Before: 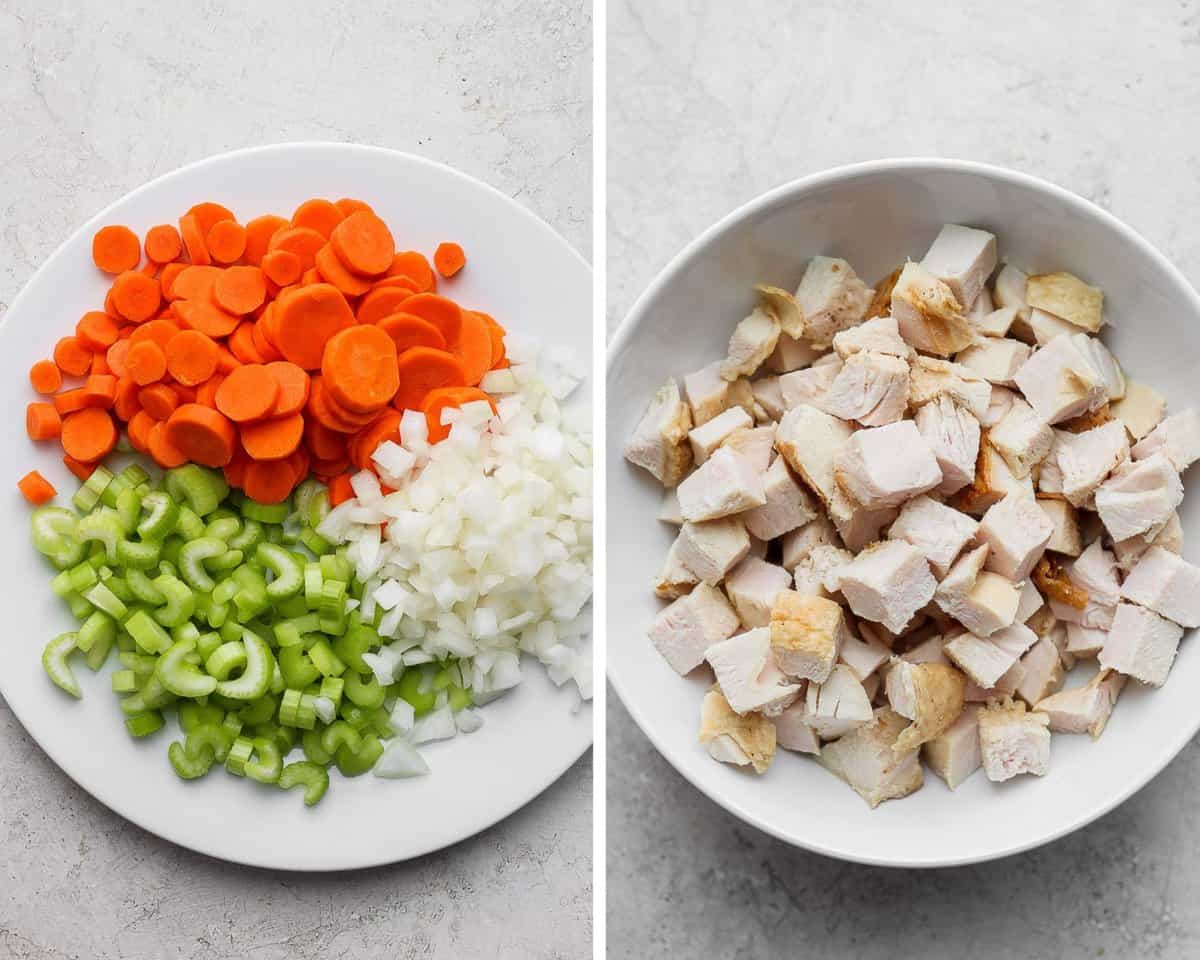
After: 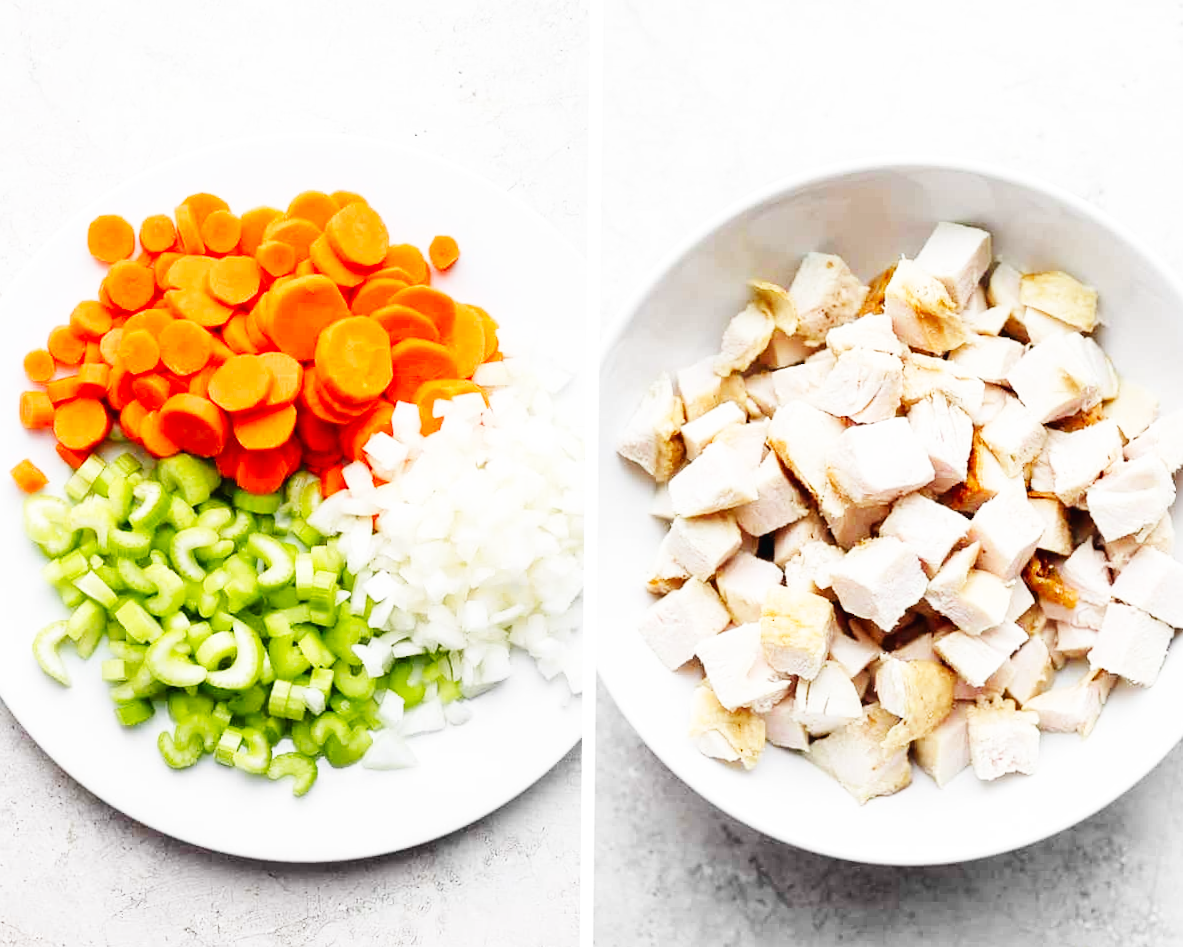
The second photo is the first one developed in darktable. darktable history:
crop and rotate: angle -0.625°
base curve: curves: ch0 [(0, 0.003) (0.001, 0.002) (0.006, 0.004) (0.02, 0.022) (0.048, 0.086) (0.094, 0.234) (0.162, 0.431) (0.258, 0.629) (0.385, 0.8) (0.548, 0.918) (0.751, 0.988) (1, 1)], preserve colors none
